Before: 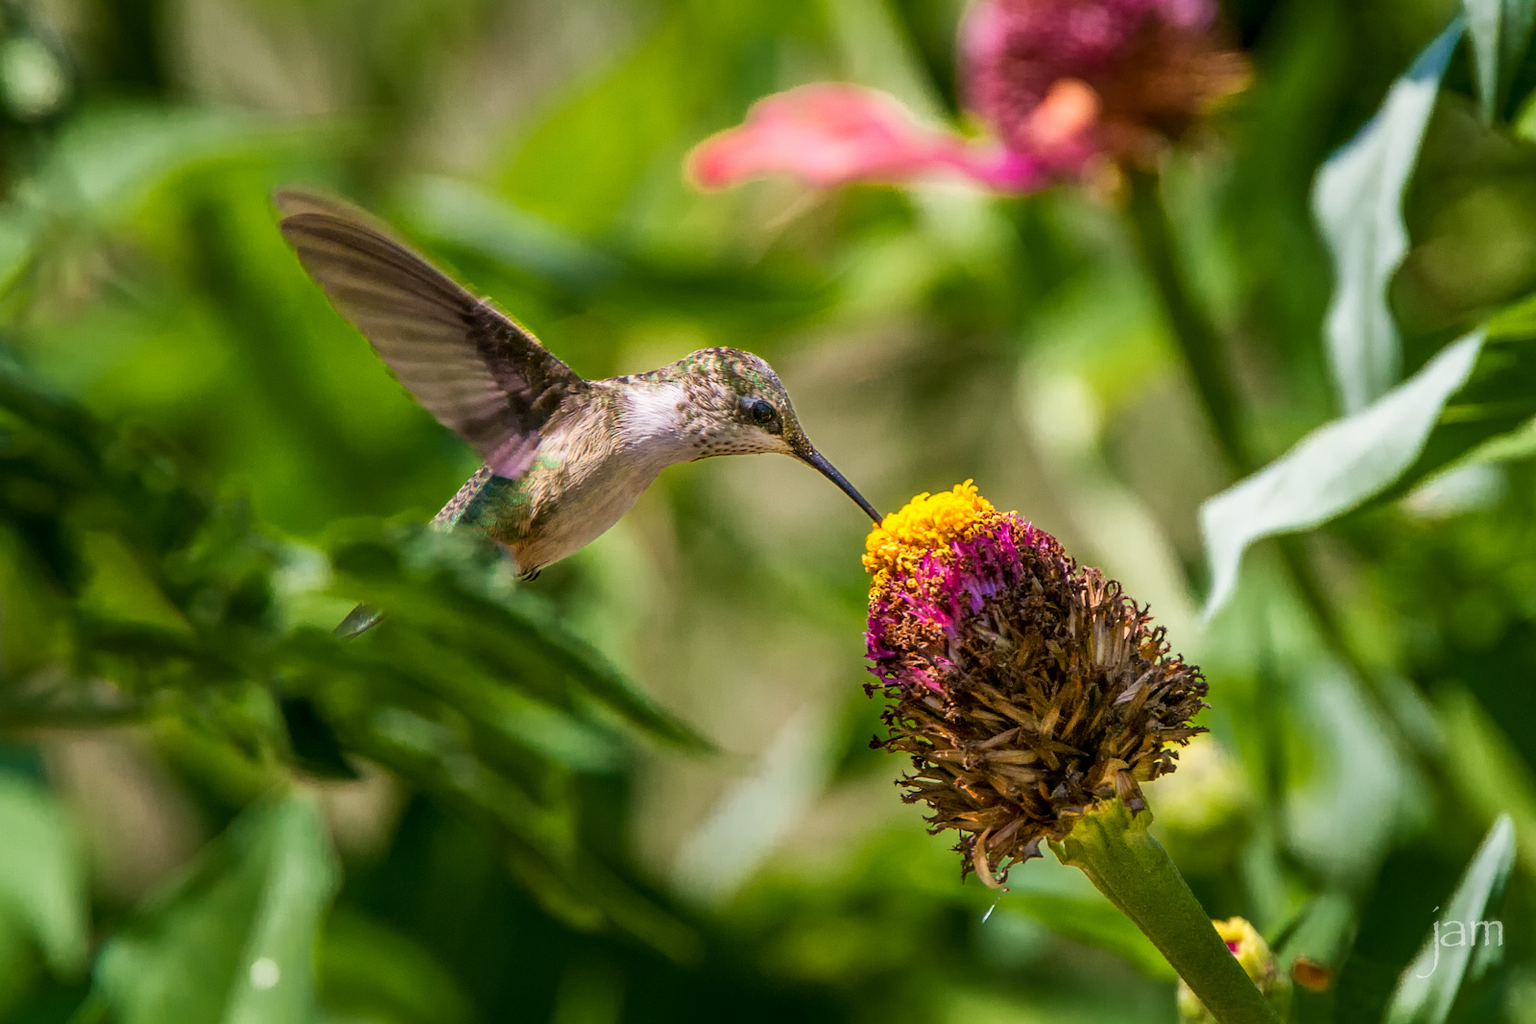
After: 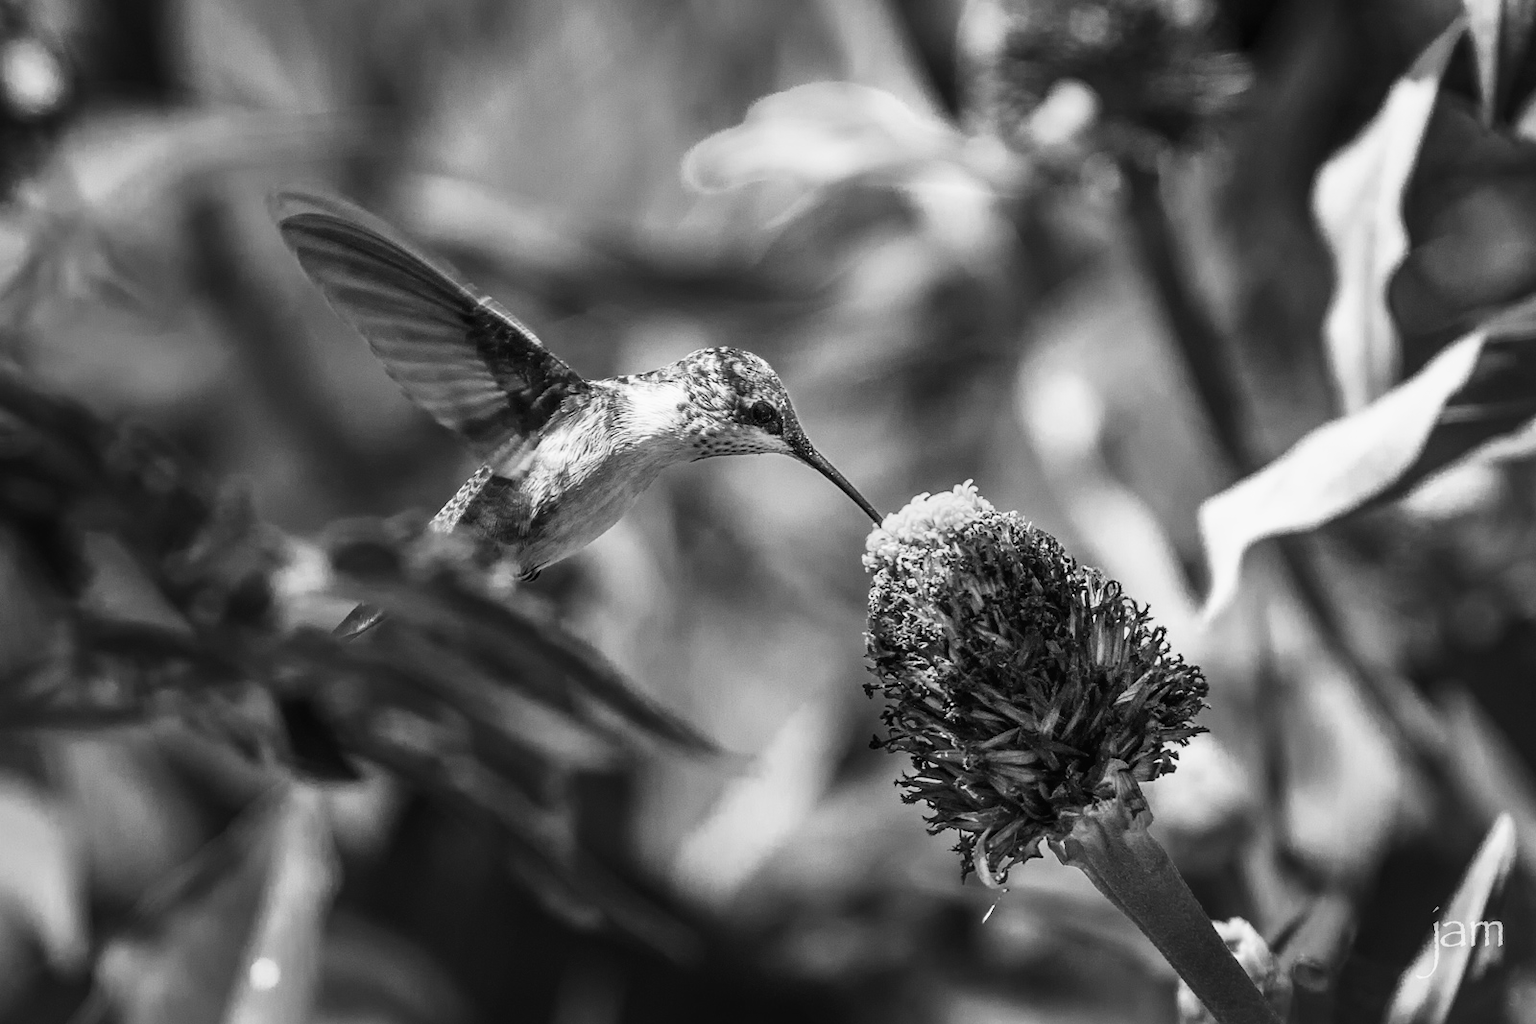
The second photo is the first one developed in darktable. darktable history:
tone curve: curves: ch0 [(0, 0.013) (0.198, 0.175) (0.512, 0.582) (0.625, 0.754) (0.81, 0.934) (1, 1)], color space Lab, linked channels, preserve colors none
color calibration "t3mujinpack channel mixer": output gray [0.22, 0.42, 0.37, 0], gray › normalize channels true, illuminant same as pipeline (D50), adaptation XYZ, x 0.346, y 0.359, gamut compression 0
